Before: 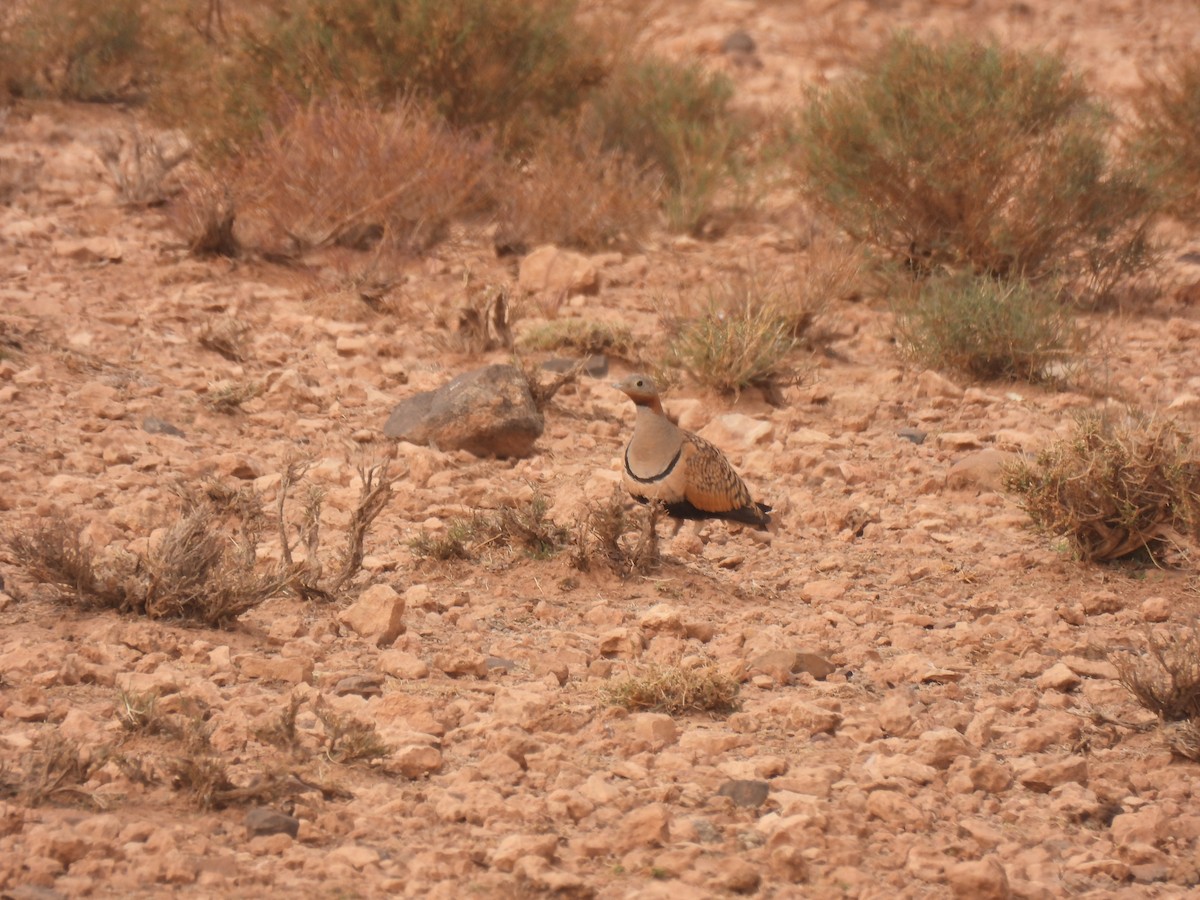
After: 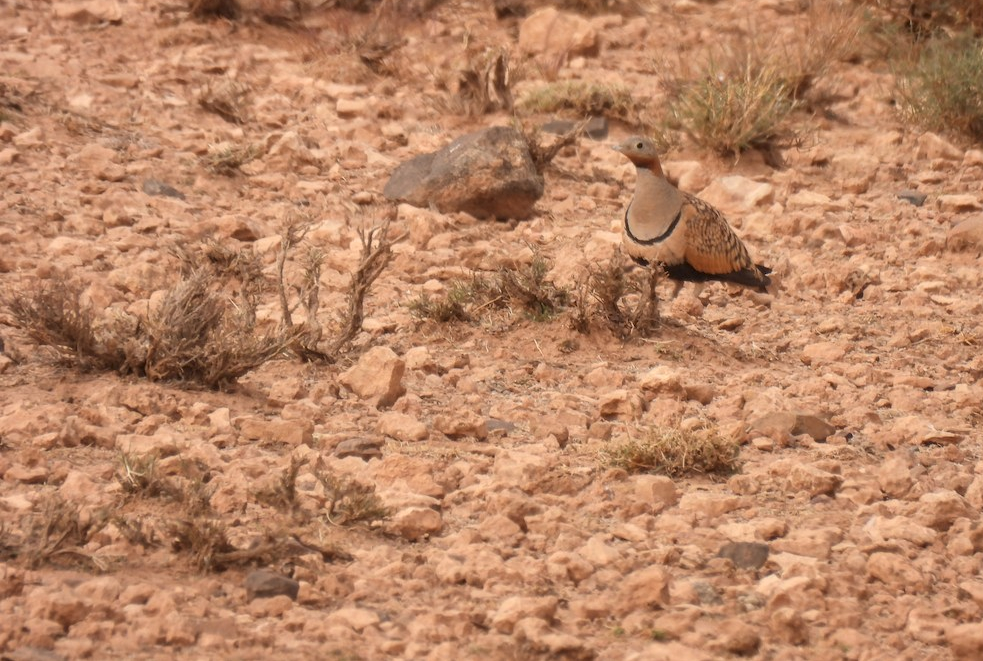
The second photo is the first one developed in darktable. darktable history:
local contrast: on, module defaults
crop: top 26.543%, right 18.024%
